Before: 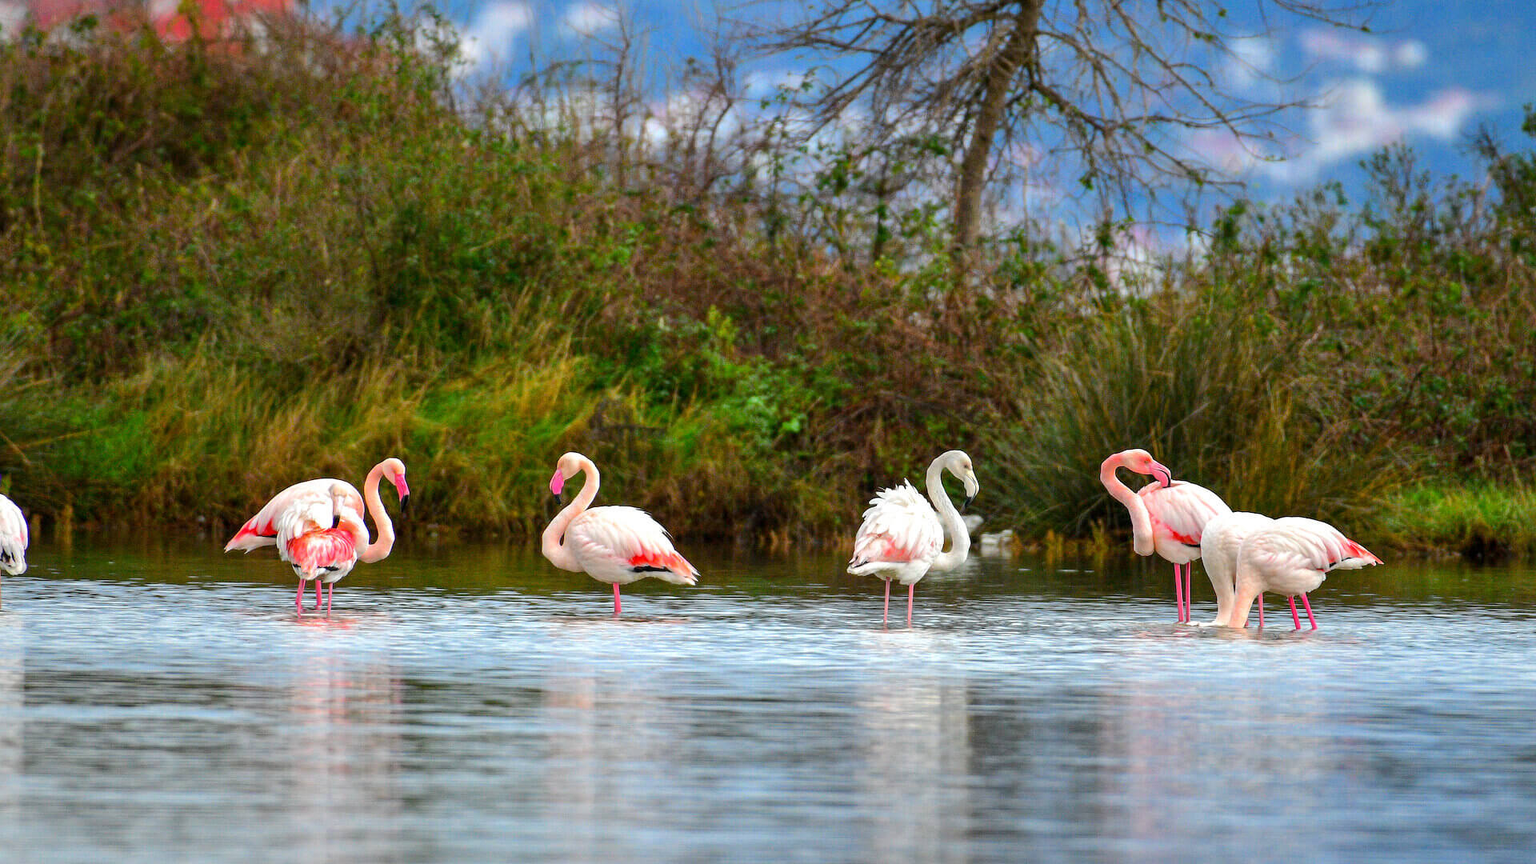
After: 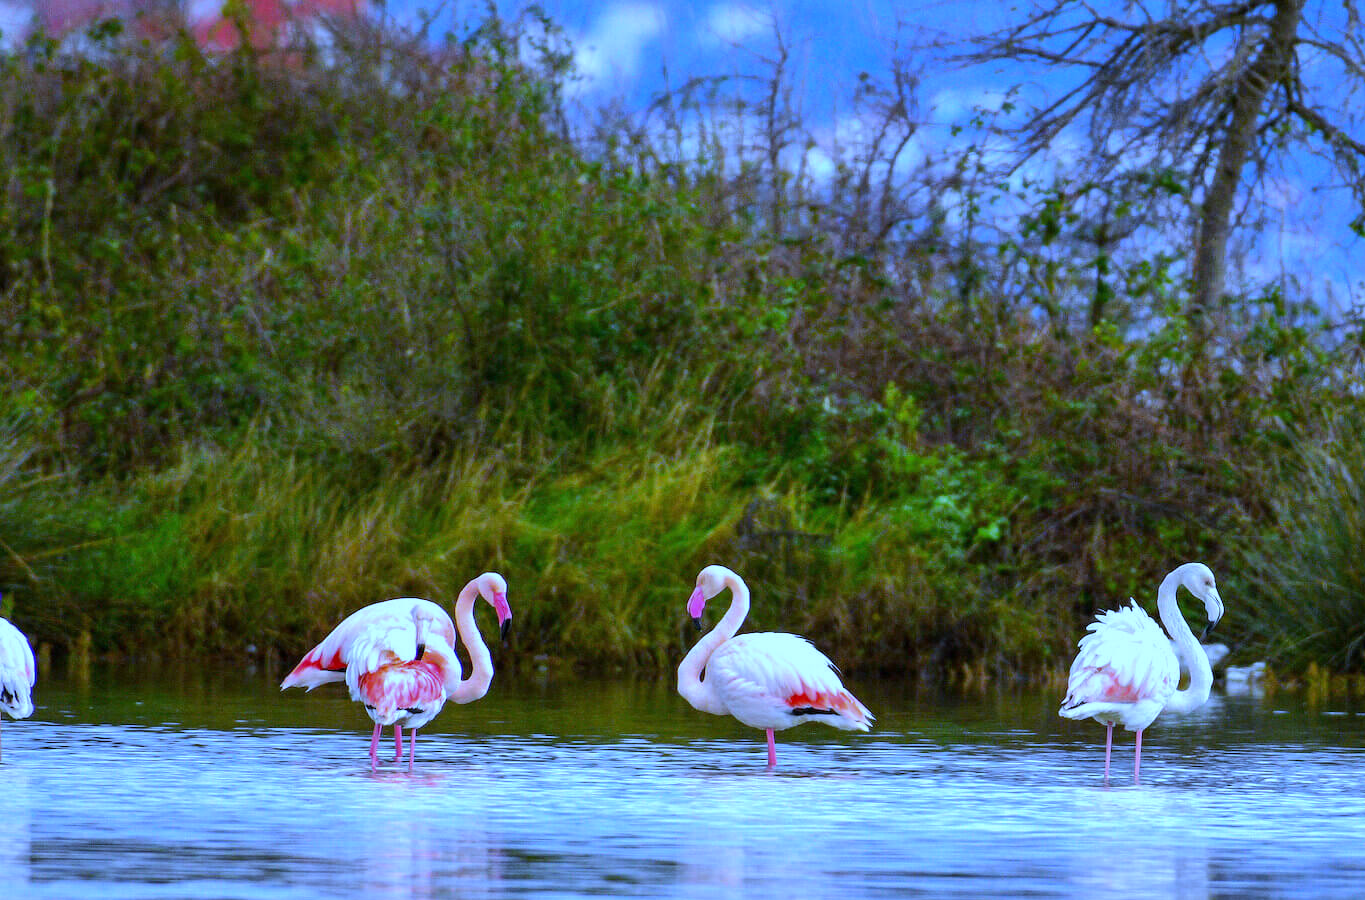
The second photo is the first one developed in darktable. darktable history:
tone curve: curves: ch0 [(0, 0) (0.003, 0.003) (0.011, 0.011) (0.025, 0.025) (0.044, 0.044) (0.069, 0.069) (0.1, 0.099) (0.136, 0.135) (0.177, 0.176) (0.224, 0.223) (0.277, 0.275) (0.335, 0.333) (0.399, 0.396) (0.468, 0.465) (0.543, 0.541) (0.623, 0.622) (0.709, 0.708) (0.801, 0.8) (0.898, 0.897) (1, 1)], preserve colors none
crop: right 28.885%, bottom 16.626%
white balance: red 0.766, blue 1.537
